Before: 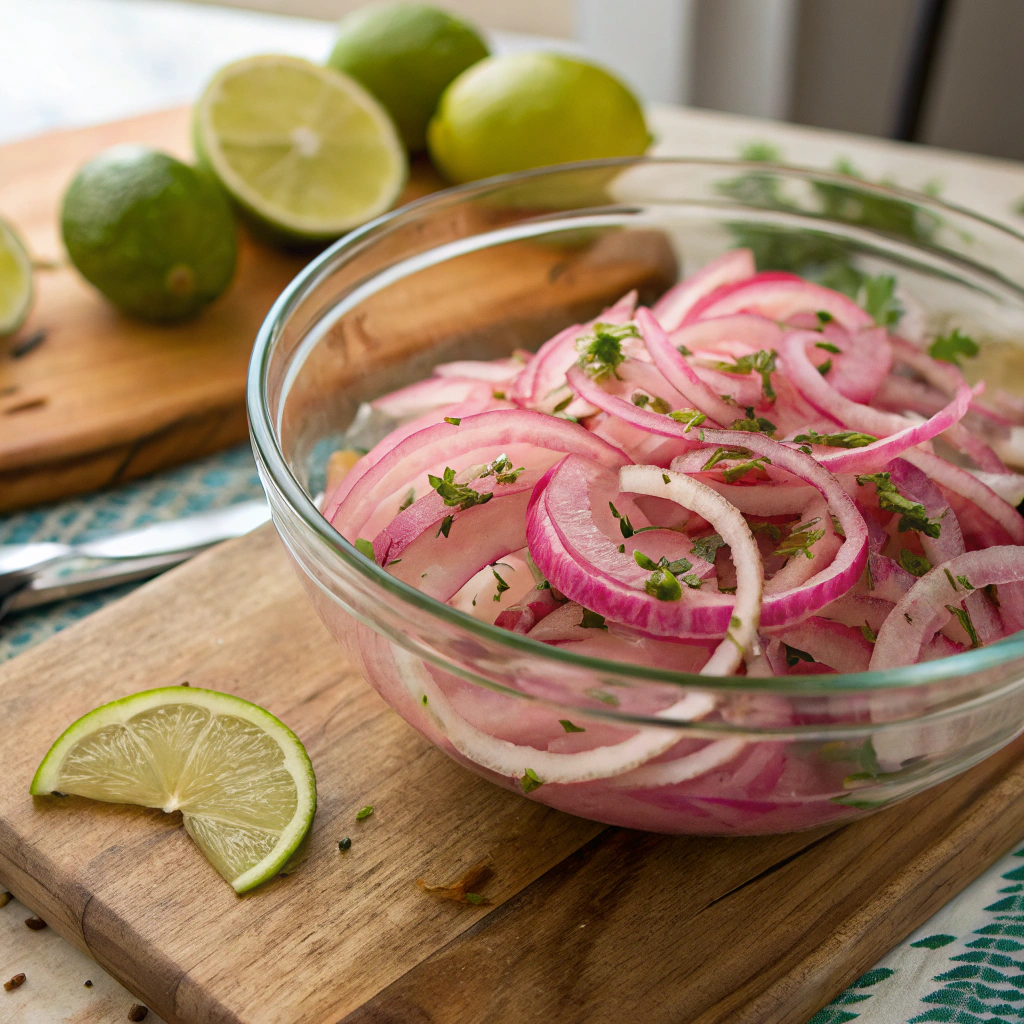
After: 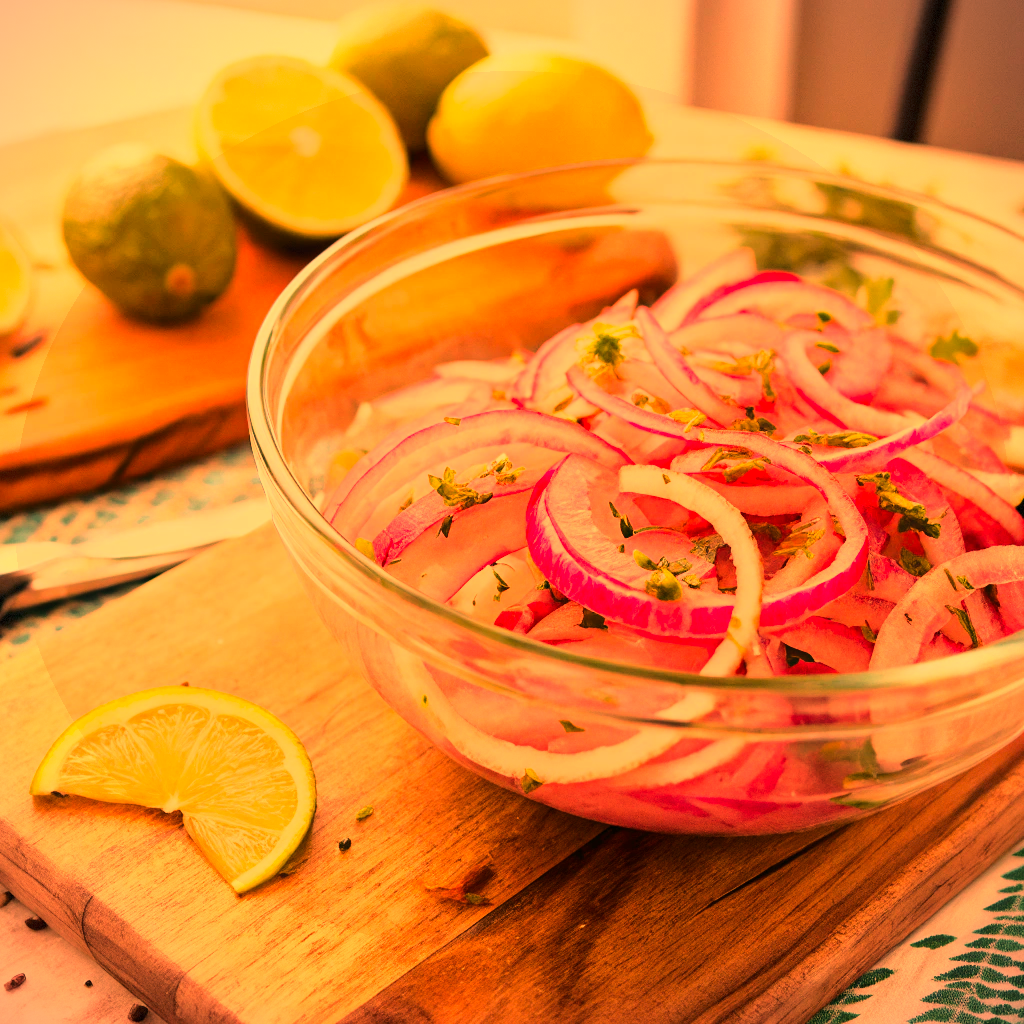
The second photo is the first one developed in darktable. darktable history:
base curve: curves: ch0 [(0, 0) (0.028, 0.03) (0.121, 0.232) (0.46, 0.748) (0.859, 0.968) (1, 1)]
color correction: highlights a* 21.88, highlights b* 22.25
white balance: red 1.467, blue 0.684
vignetting: fall-off start 97.28%, fall-off radius 79%, brightness -0.462, saturation -0.3, width/height ratio 1.114, dithering 8-bit output, unbound false
